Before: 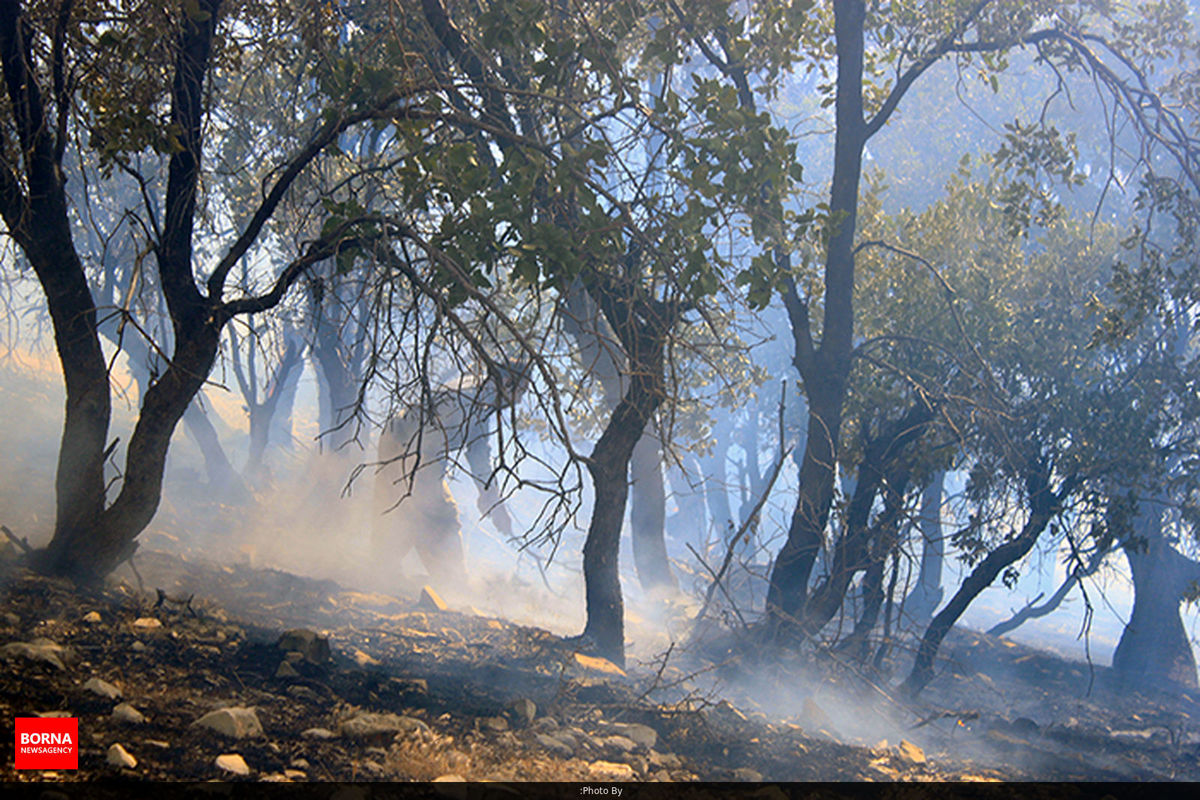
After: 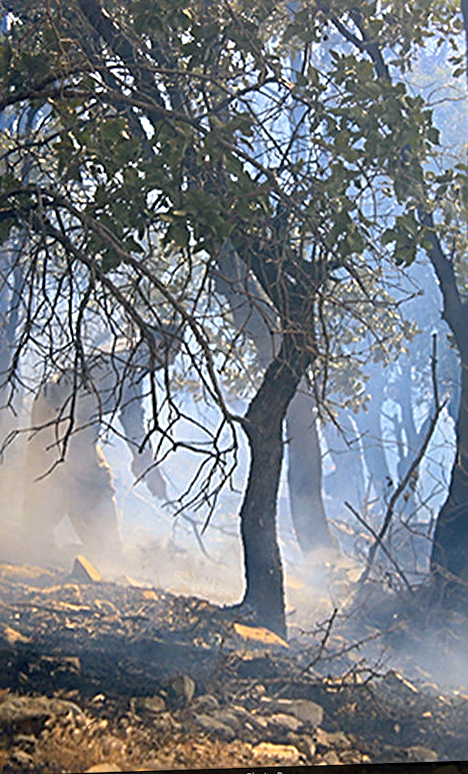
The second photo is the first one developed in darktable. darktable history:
crop: left 28.583%, right 29.231%
rotate and perspective: rotation -1.68°, lens shift (vertical) -0.146, crop left 0.049, crop right 0.912, crop top 0.032, crop bottom 0.96
sharpen: radius 3.025, amount 0.757
